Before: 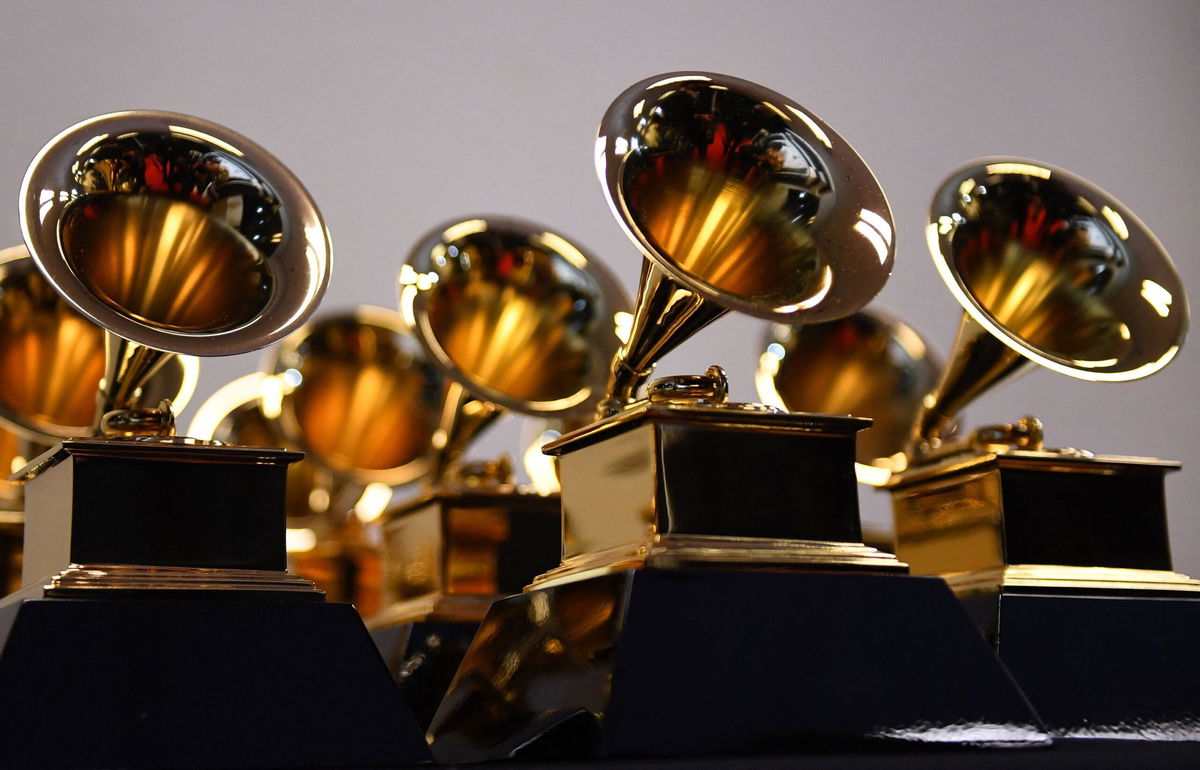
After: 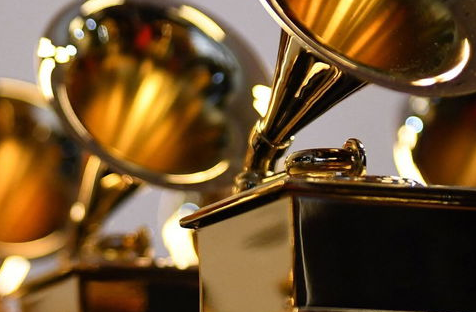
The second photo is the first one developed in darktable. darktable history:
crop: left 30.194%, top 29.516%, right 30.116%, bottom 29.856%
